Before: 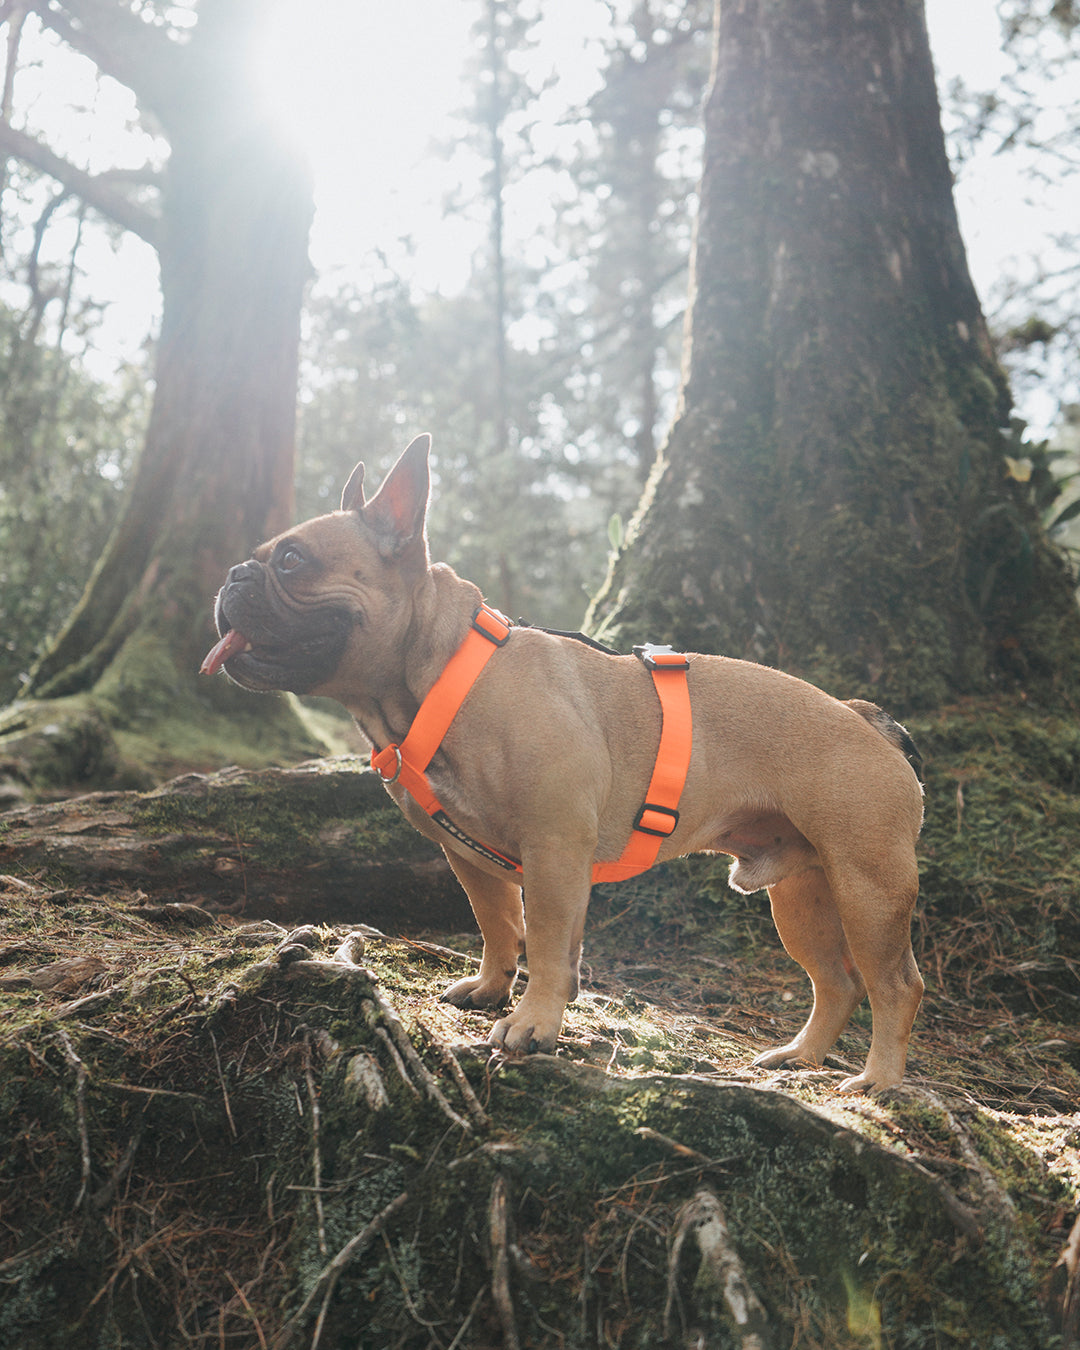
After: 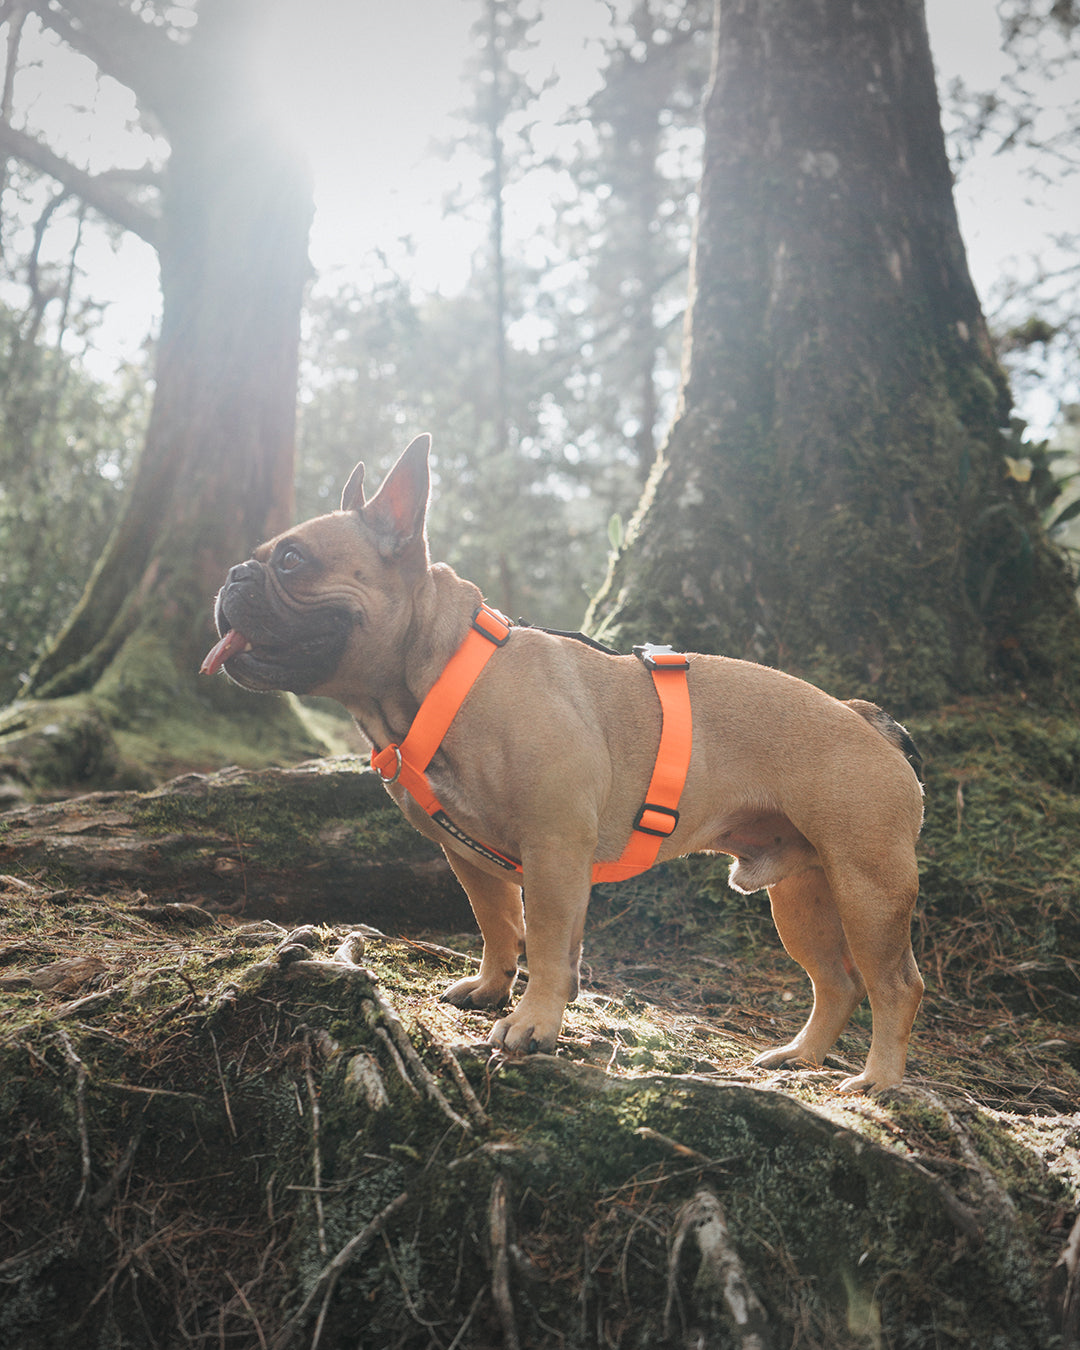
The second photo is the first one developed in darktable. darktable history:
vignetting: fall-off start 100%, brightness -0.282, width/height ratio 1.31
